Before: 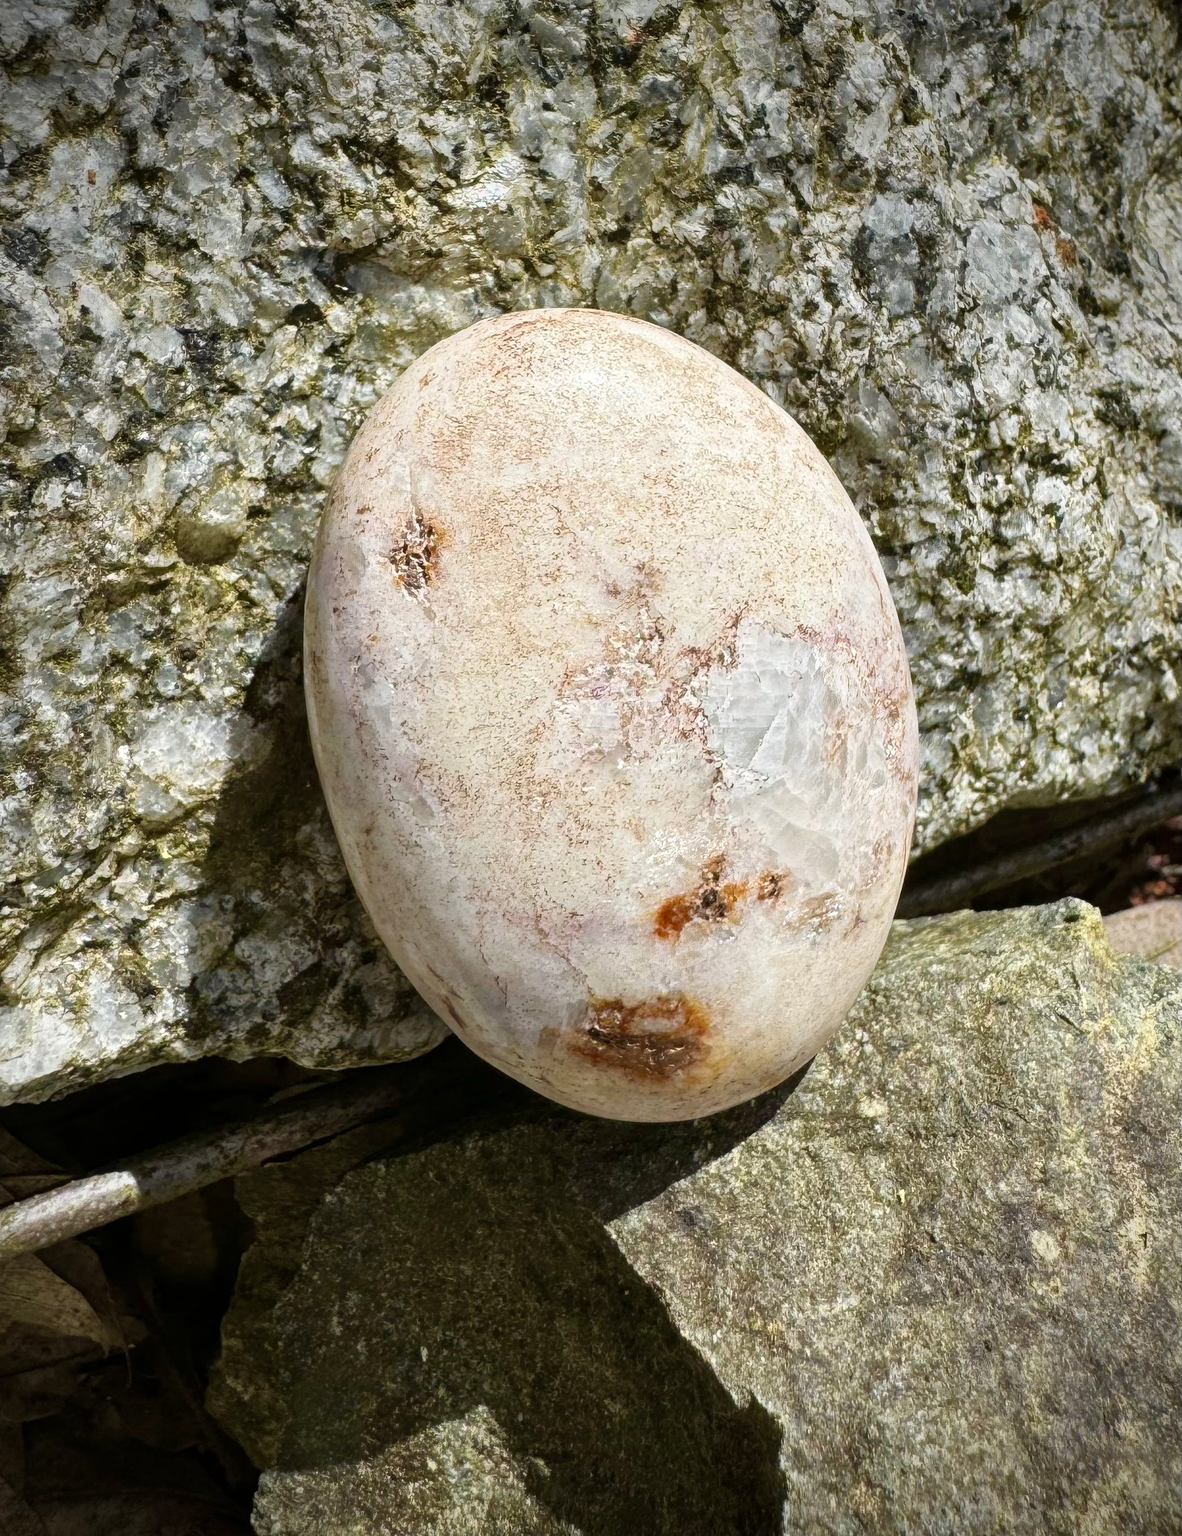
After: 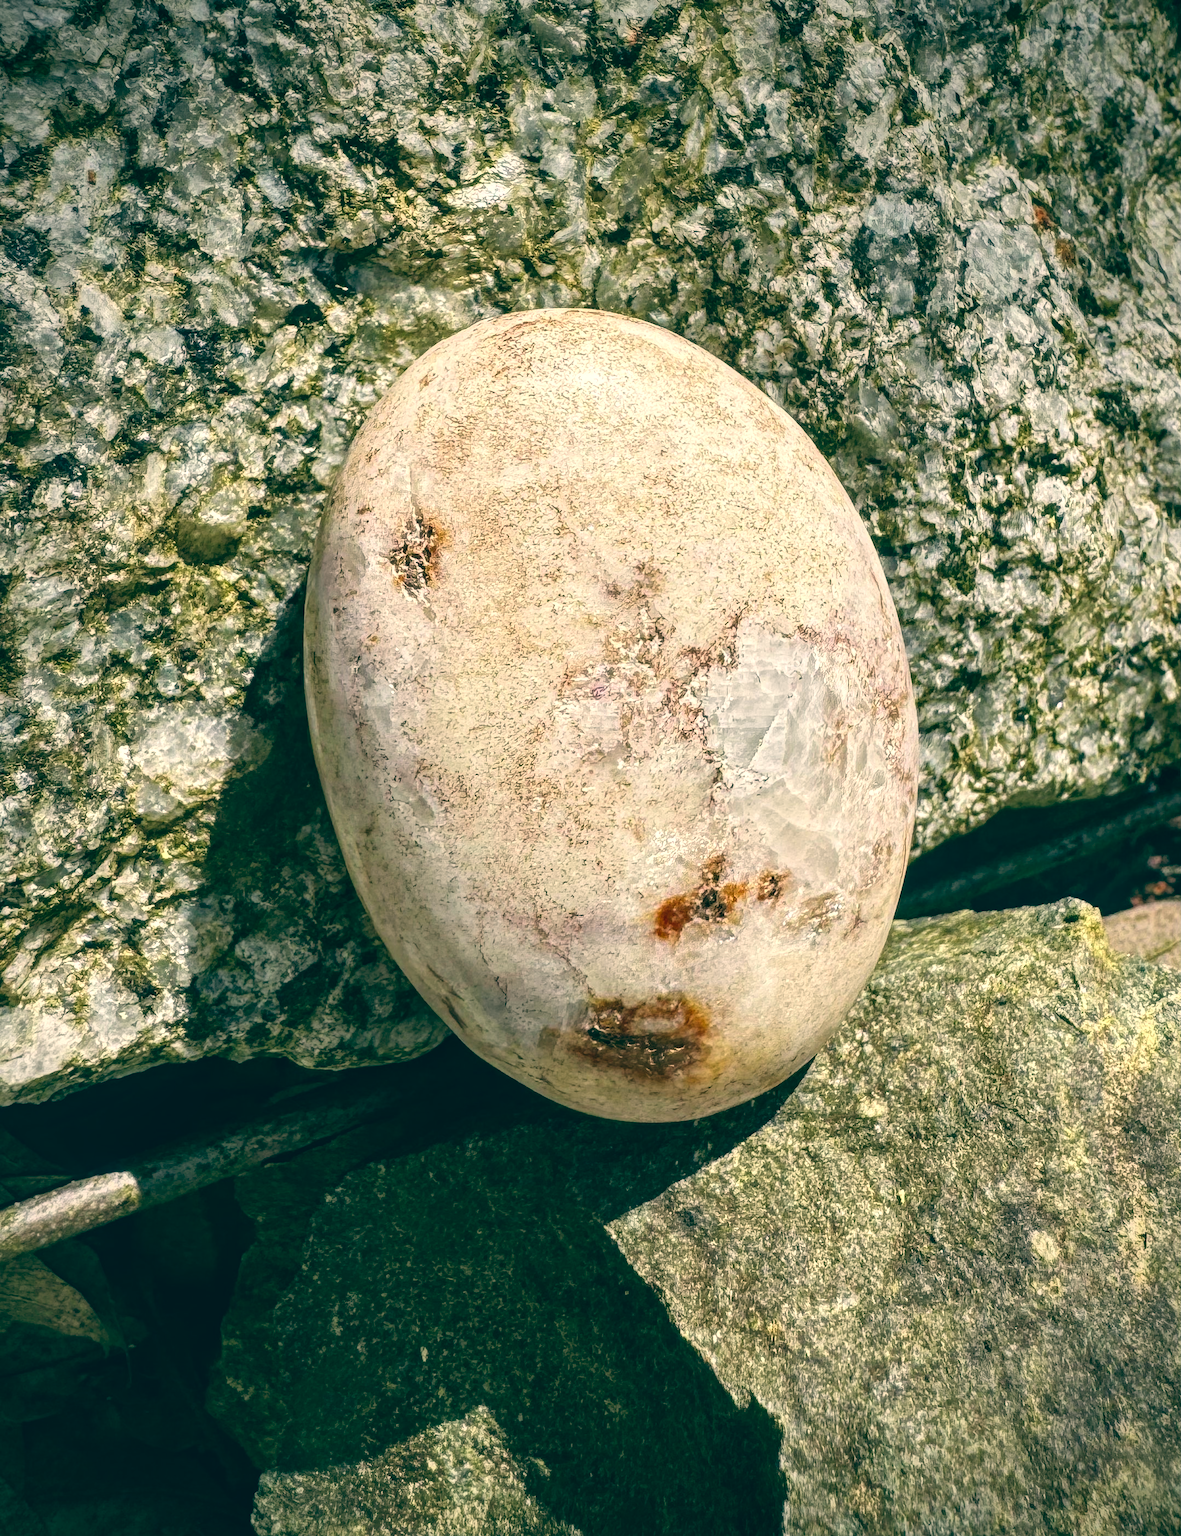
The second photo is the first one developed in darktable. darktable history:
color balance: lift [1.005, 0.99, 1.007, 1.01], gamma [1, 0.979, 1.011, 1.021], gain [0.923, 1.098, 1.025, 0.902], input saturation 90.45%, contrast 7.73%, output saturation 105.91%
local contrast: on, module defaults
color zones: curves: ch0 [(0, 0.613) (0.01, 0.613) (0.245, 0.448) (0.498, 0.529) (0.642, 0.665) (0.879, 0.777) (0.99, 0.613)]; ch1 [(0, 0) (0.143, 0) (0.286, 0) (0.429, 0) (0.571, 0) (0.714, 0) (0.857, 0)], mix -121.96%
